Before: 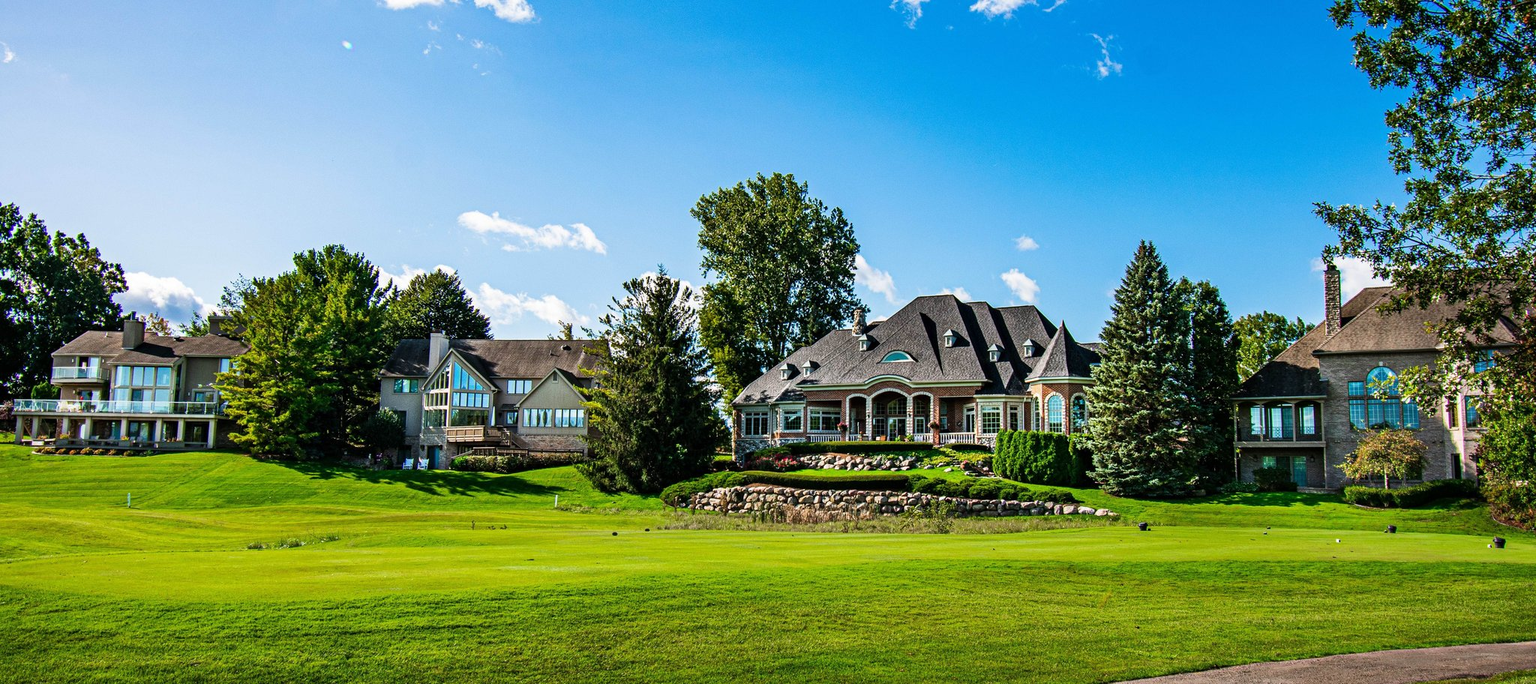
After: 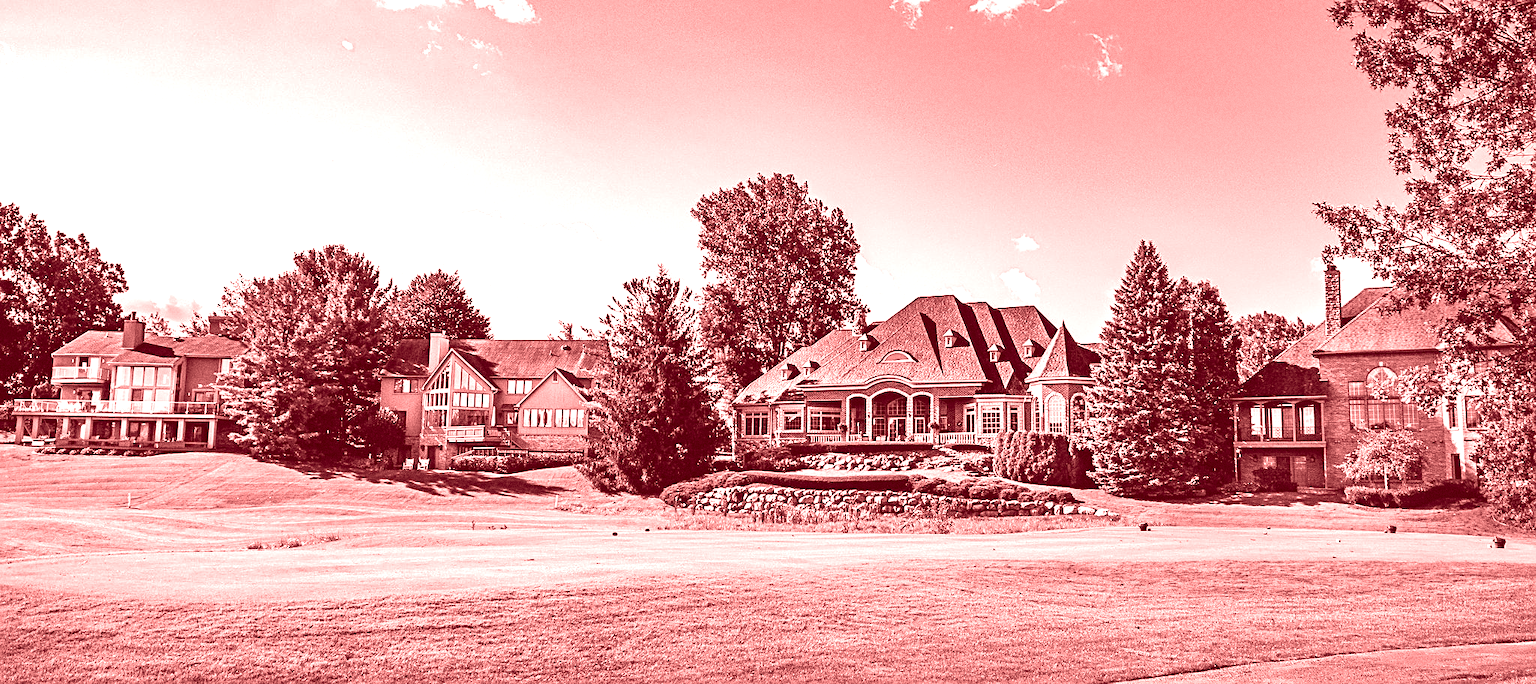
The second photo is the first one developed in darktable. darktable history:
white balance: red 1.009, blue 1.027
colorize: saturation 60%, source mix 100%
exposure: exposure 0.766 EV, compensate highlight preservation false
sharpen: on, module defaults
grain: coarseness 0.09 ISO, strength 40%
shadows and highlights: low approximation 0.01, soften with gaussian
